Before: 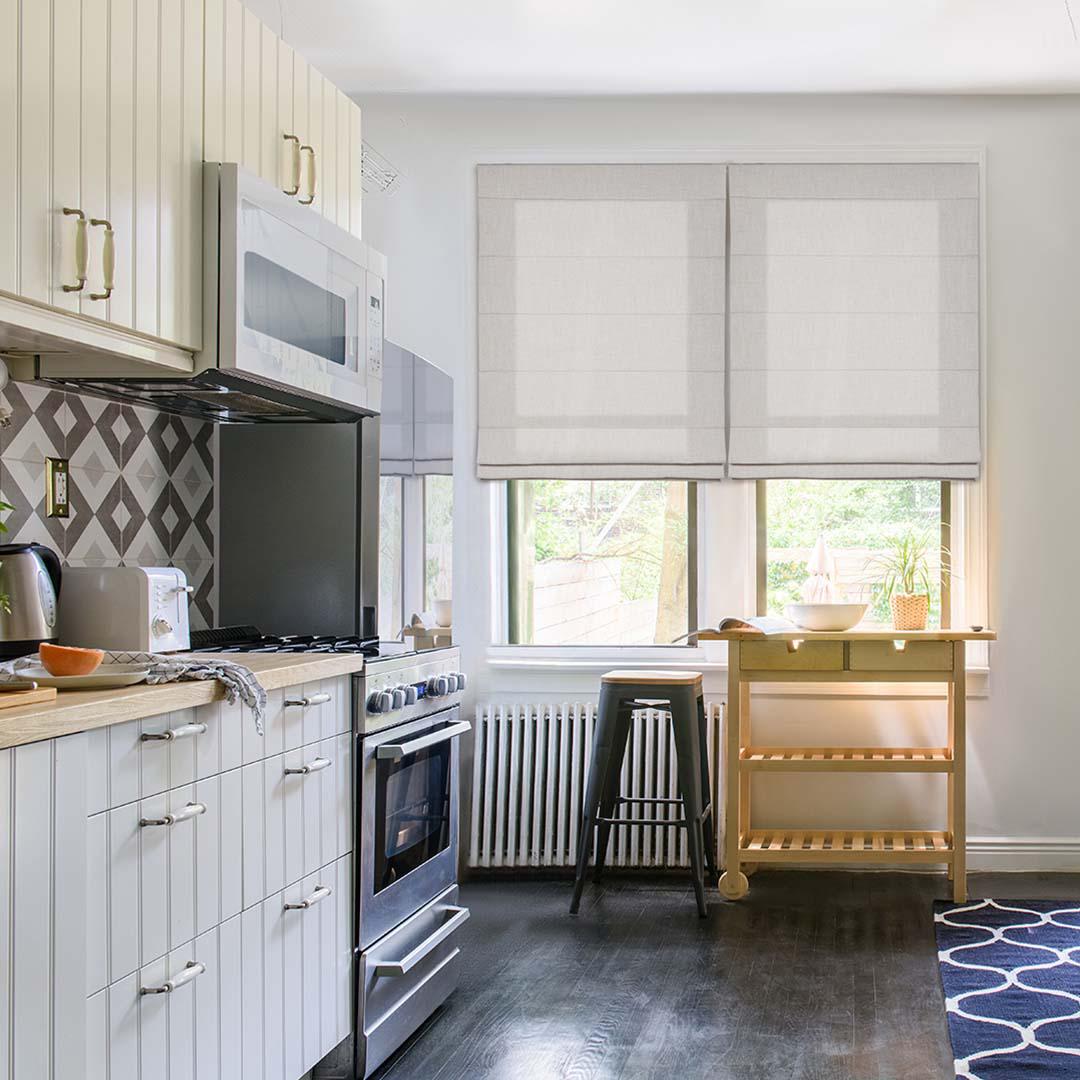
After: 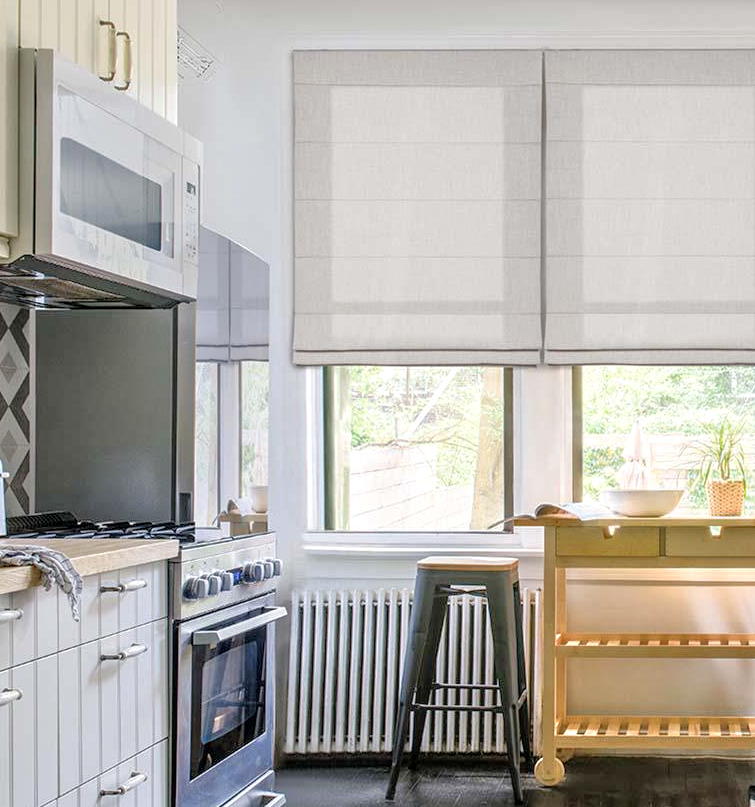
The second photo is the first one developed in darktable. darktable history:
local contrast: on, module defaults
tone equalizer: -7 EV 0.15 EV, -6 EV 0.6 EV, -5 EV 1.15 EV, -4 EV 1.33 EV, -3 EV 1.15 EV, -2 EV 0.6 EV, -1 EV 0.15 EV, mask exposure compensation -0.5 EV
crop and rotate: left 17.046%, top 10.659%, right 12.989%, bottom 14.553%
